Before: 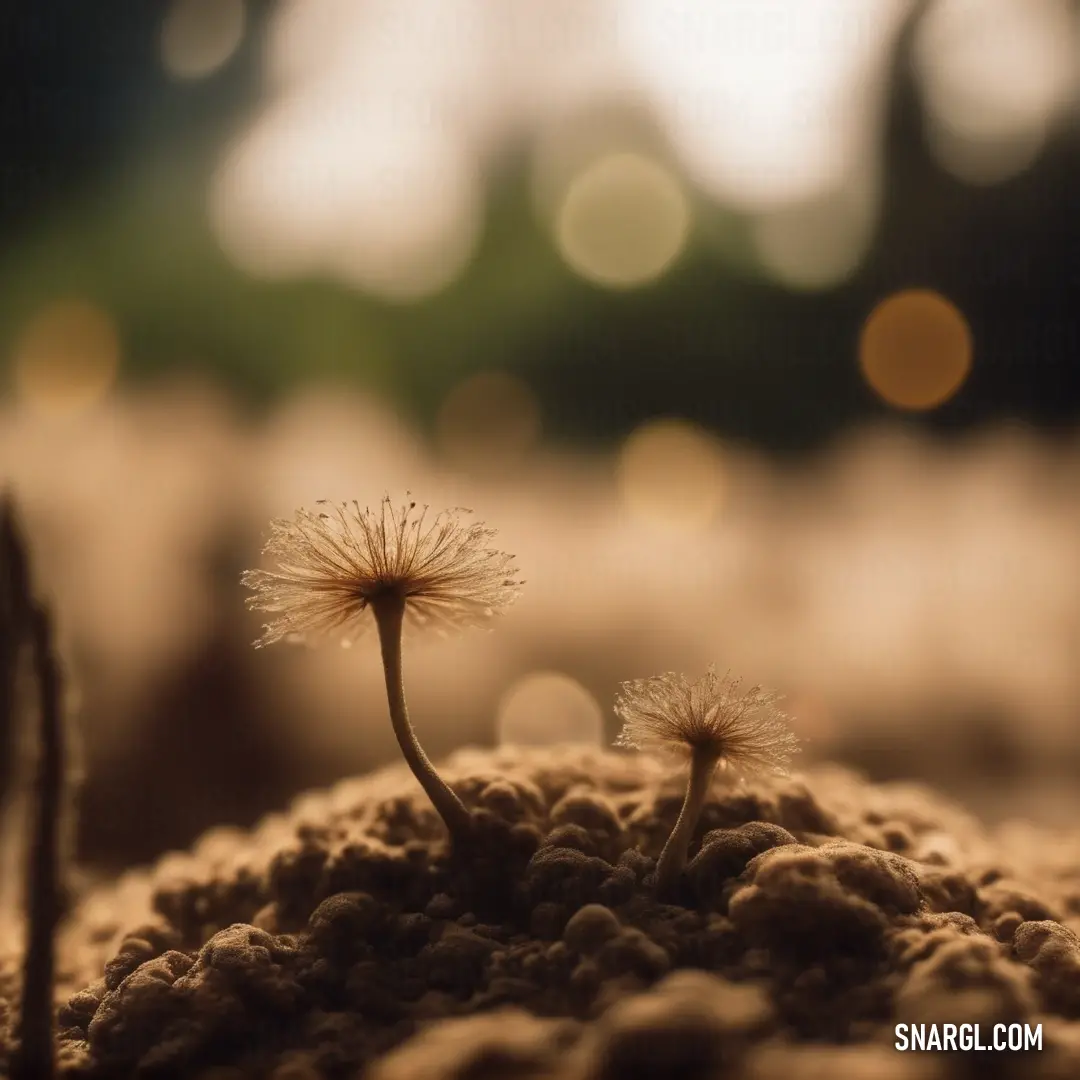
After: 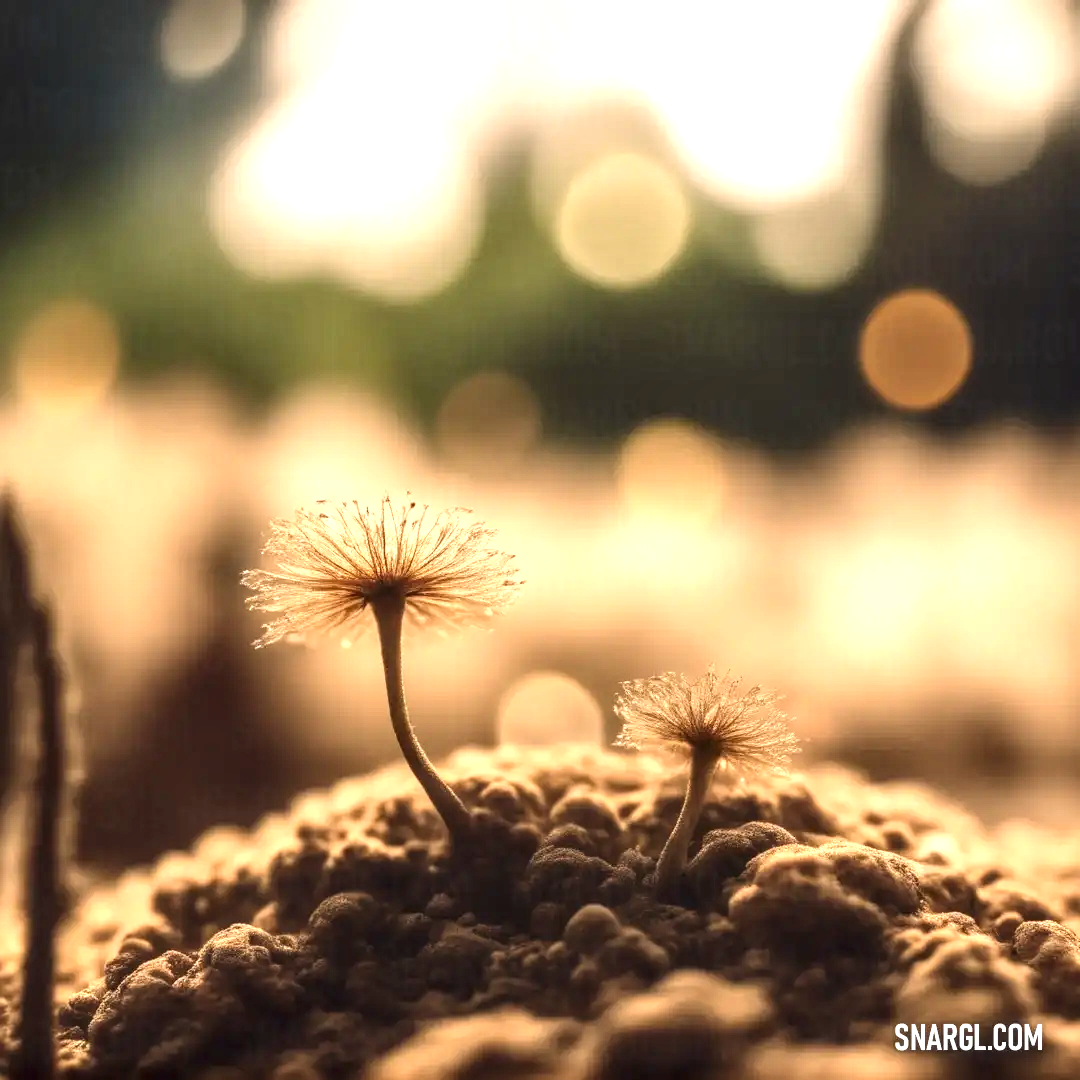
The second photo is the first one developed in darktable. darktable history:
exposure: black level correction 0, exposure 1.2 EV, compensate exposure bias true, compensate highlight preservation false
contrast brightness saturation: contrast 0.138
local contrast: detail 130%
